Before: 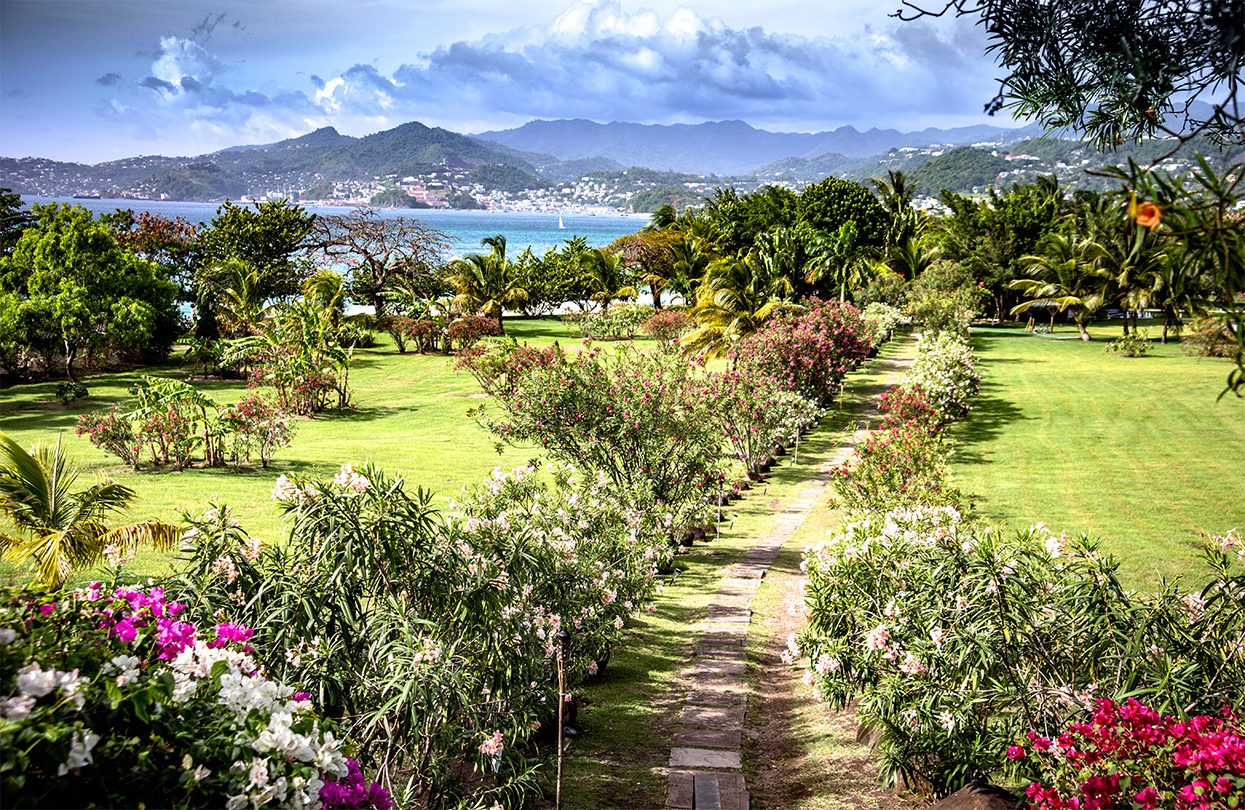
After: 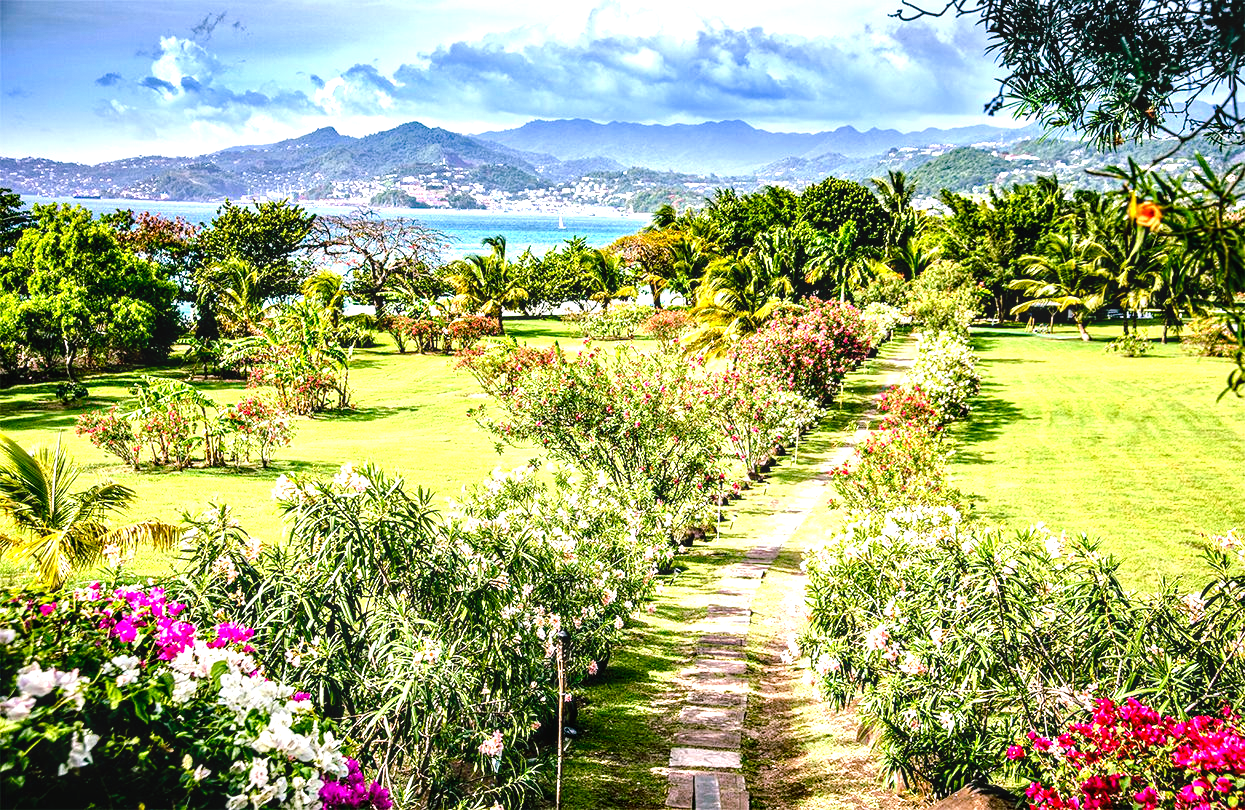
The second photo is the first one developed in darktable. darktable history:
color balance rgb: shadows lift › chroma 11.966%, shadows lift › hue 131.96°, perceptual saturation grading › global saturation 20%, perceptual saturation grading › highlights -25.027%, perceptual saturation grading › shadows 50.09%, perceptual brilliance grading › highlights 8.06%, perceptual brilliance grading › mid-tones 3.733%, perceptual brilliance grading › shadows 1.297%, global vibrance 20%
local contrast: on, module defaults
tone equalizer: -7 EV 0.153 EV, -6 EV 0.568 EV, -5 EV 1.12 EV, -4 EV 1.34 EV, -3 EV 1.16 EV, -2 EV 0.6 EV, -1 EV 0.16 EV, smoothing diameter 2.22%, edges refinement/feathering 17.05, mask exposure compensation -1.57 EV, filter diffusion 5
